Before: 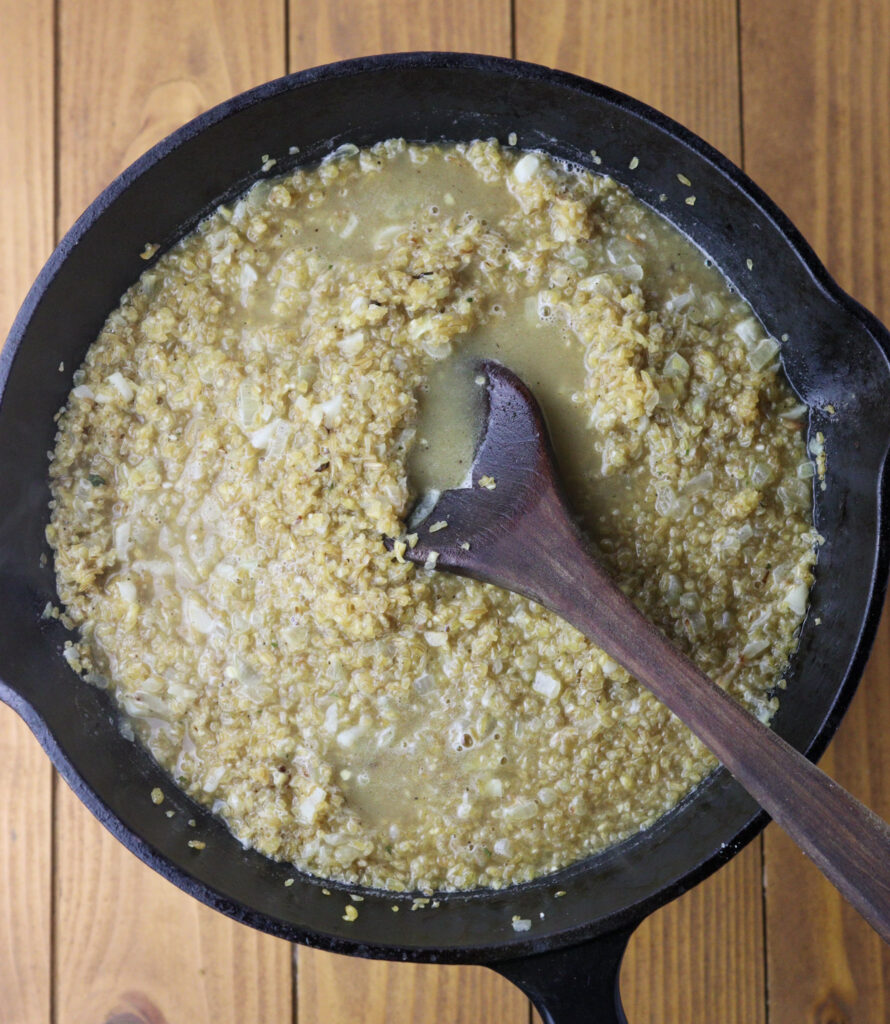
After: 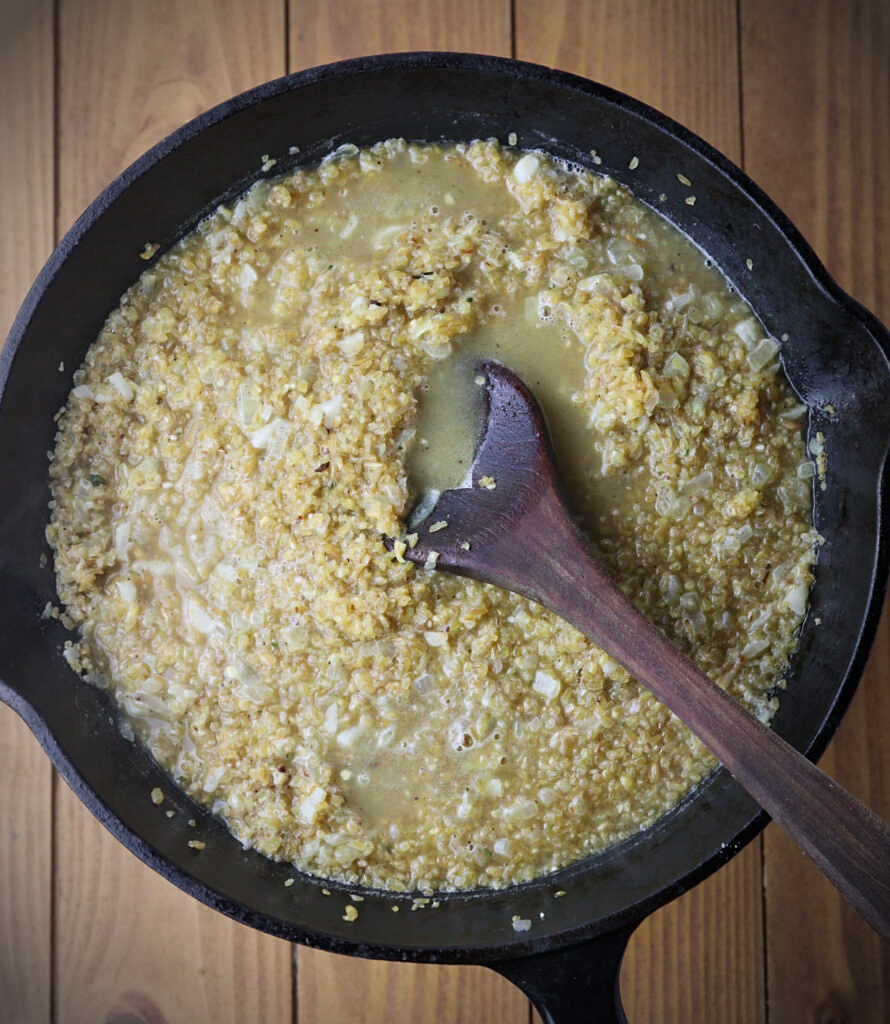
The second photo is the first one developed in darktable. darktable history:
sharpen: radius 1.559, amount 0.373, threshold 1.271
vignetting: fall-off start 67.5%, fall-off radius 67.23%, brightness -0.813, automatic ratio true
